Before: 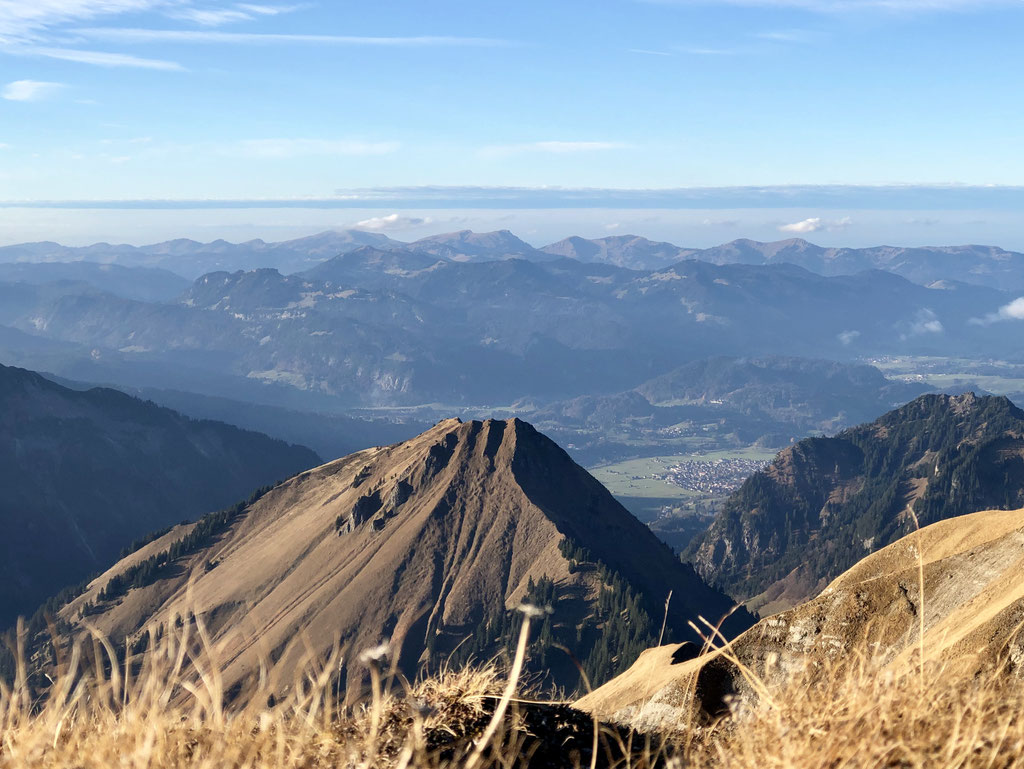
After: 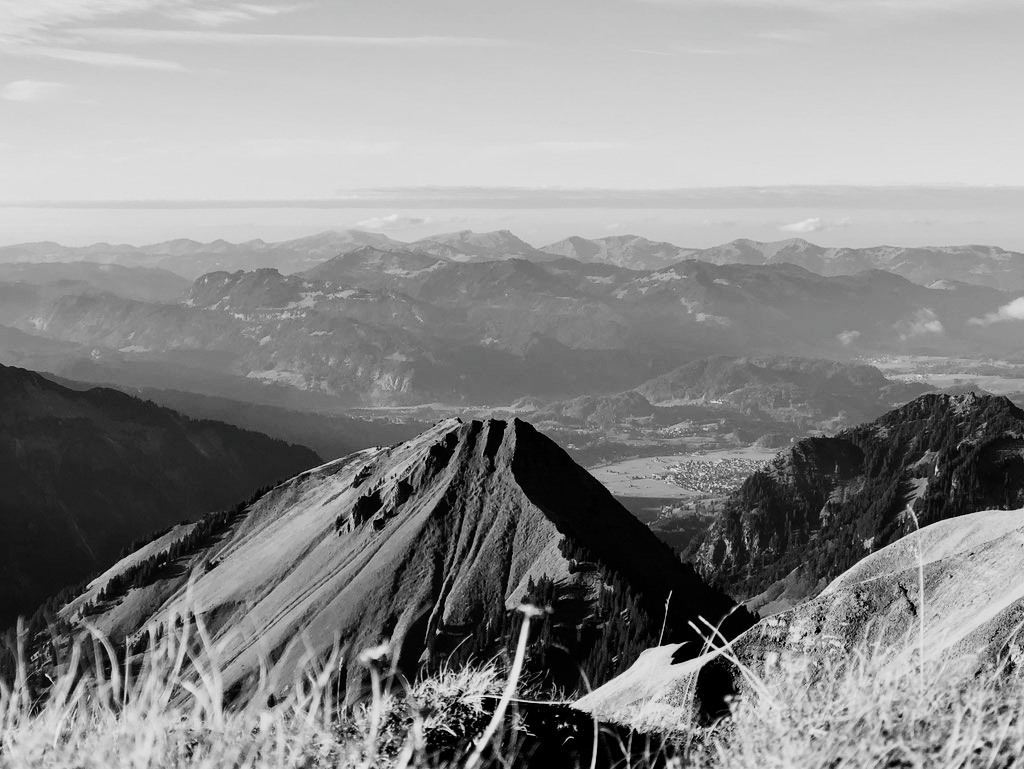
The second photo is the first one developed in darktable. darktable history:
filmic rgb: black relative exposure -5 EV, white relative exposure 3.55 EV, hardness 3.19, contrast 1.513, highlights saturation mix -49.87%, preserve chrominance no, color science v5 (2021), contrast in shadows safe, contrast in highlights safe
